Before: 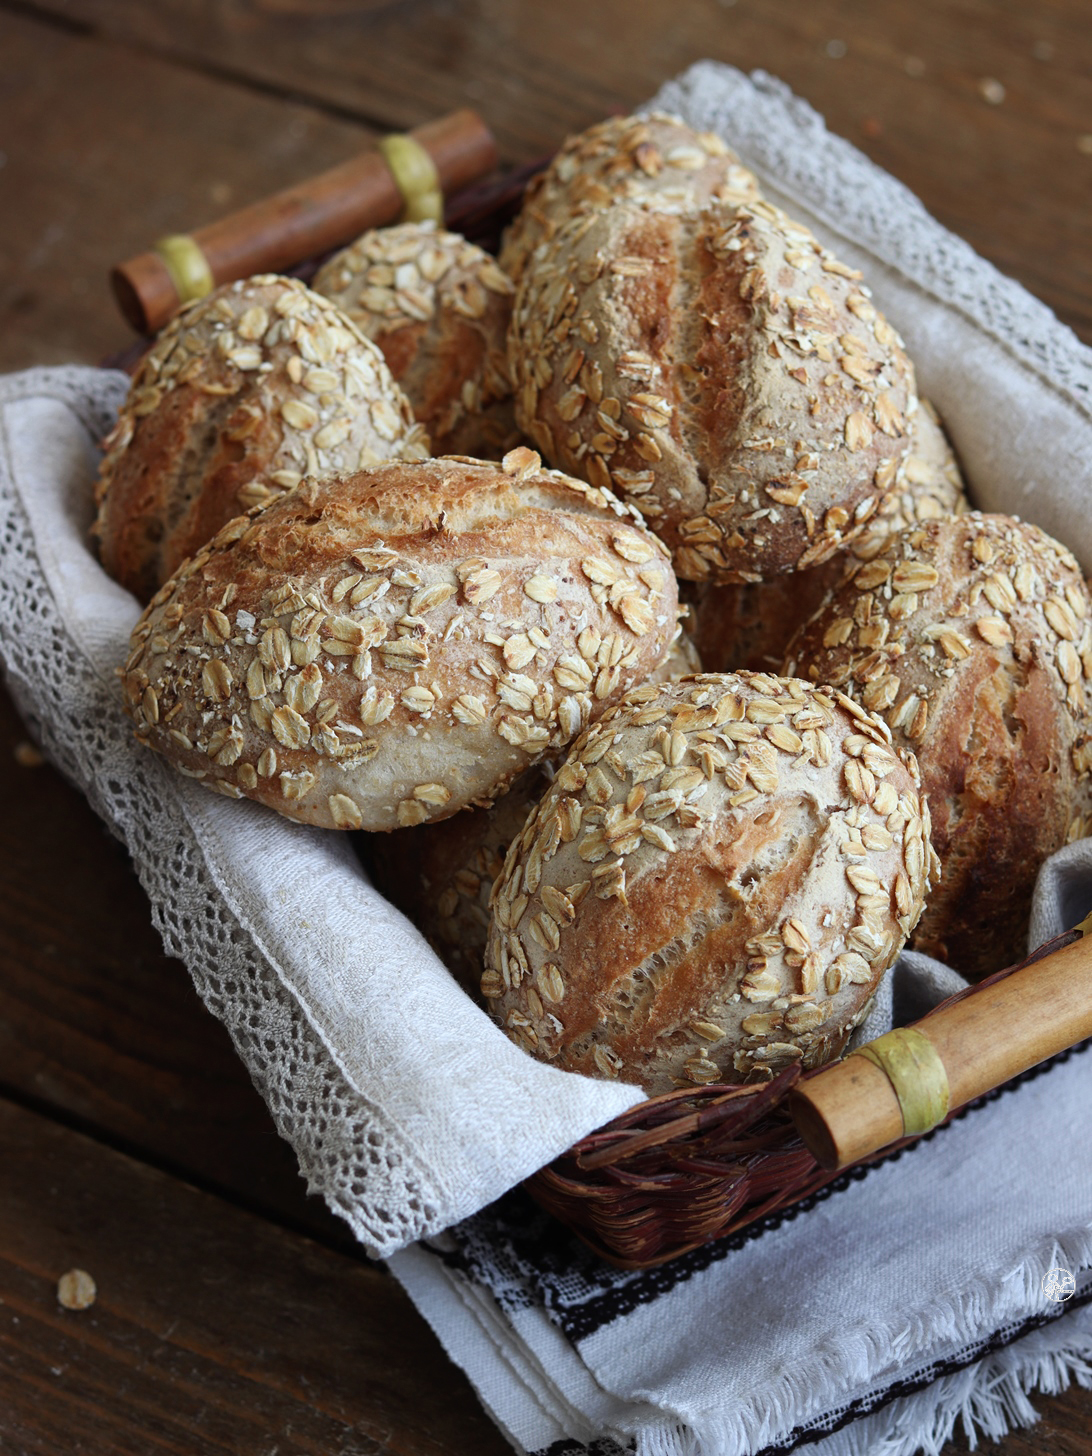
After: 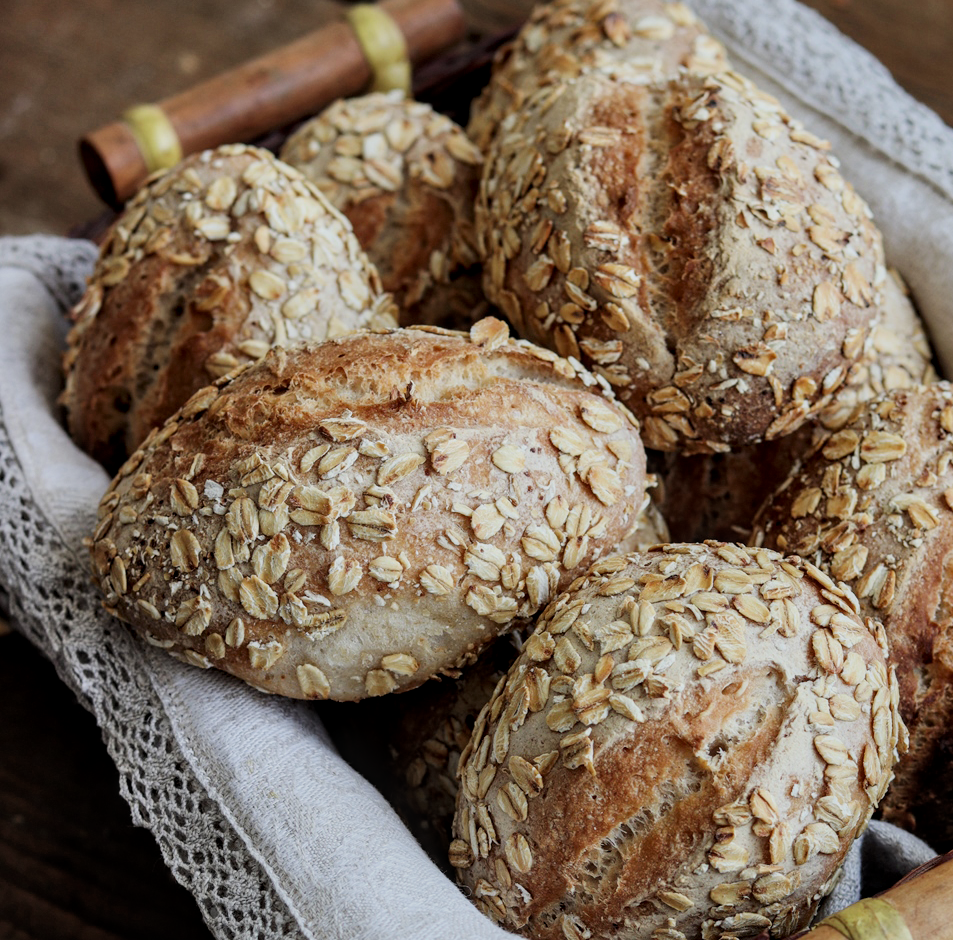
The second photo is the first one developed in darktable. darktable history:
crop: left 3.015%, top 8.969%, right 9.647%, bottom 26.457%
shadows and highlights: white point adjustment 1, soften with gaussian
filmic rgb: black relative exposure -7.65 EV, white relative exposure 4.56 EV, hardness 3.61, contrast 1.05
local contrast: detail 130%
